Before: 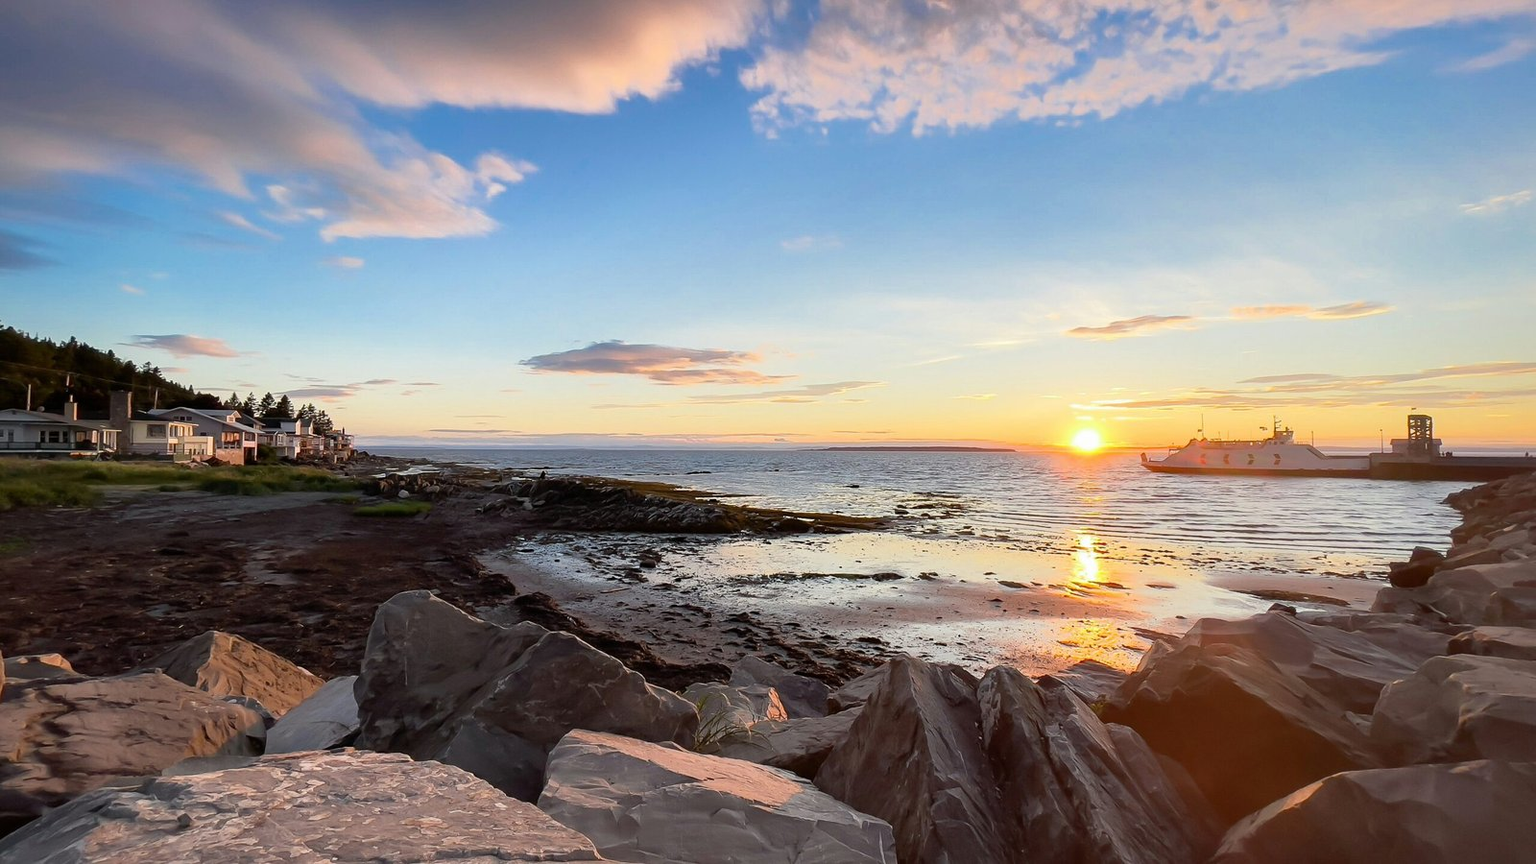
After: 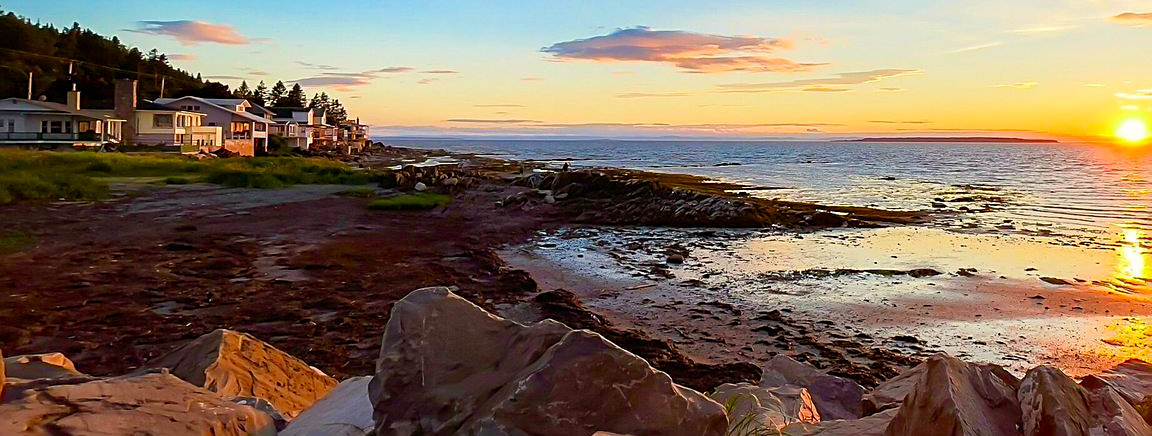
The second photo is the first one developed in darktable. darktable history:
color calibration: x 0.342, y 0.355, temperature 5146 K
sharpen: on, module defaults
velvia: on, module defaults
contrast brightness saturation: brightness -0.02, saturation 0.35
crop: top 36.498%, right 27.964%, bottom 14.995%
color balance rgb: perceptual saturation grading › global saturation 35%, perceptual saturation grading › highlights -30%, perceptual saturation grading › shadows 35%, perceptual brilliance grading › global brilliance 3%, perceptual brilliance grading › highlights -3%, perceptual brilliance grading › shadows 3%
